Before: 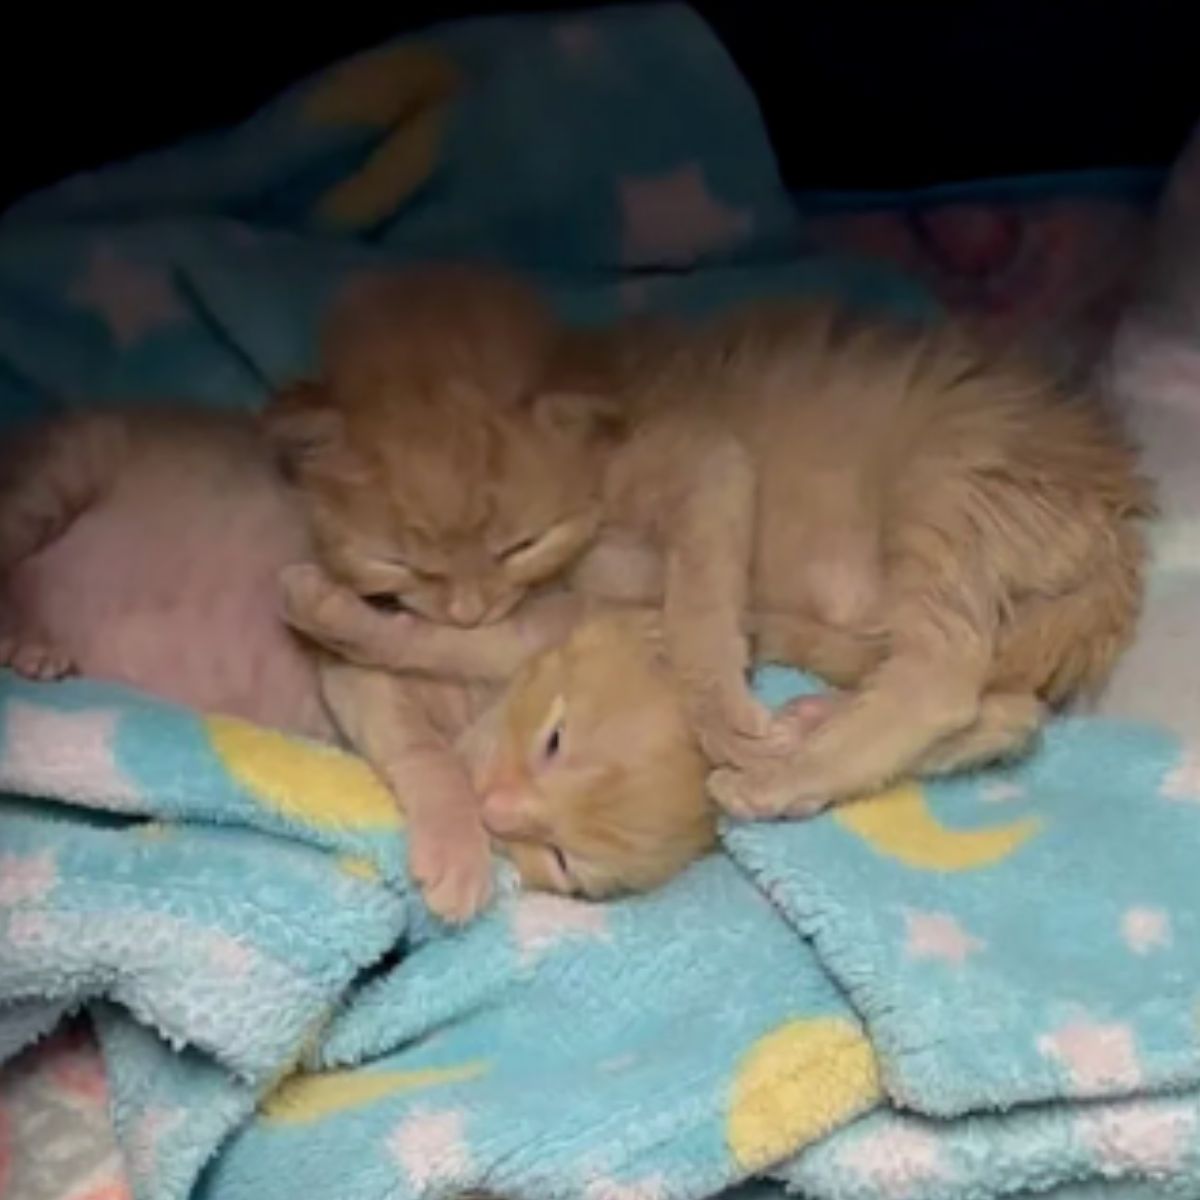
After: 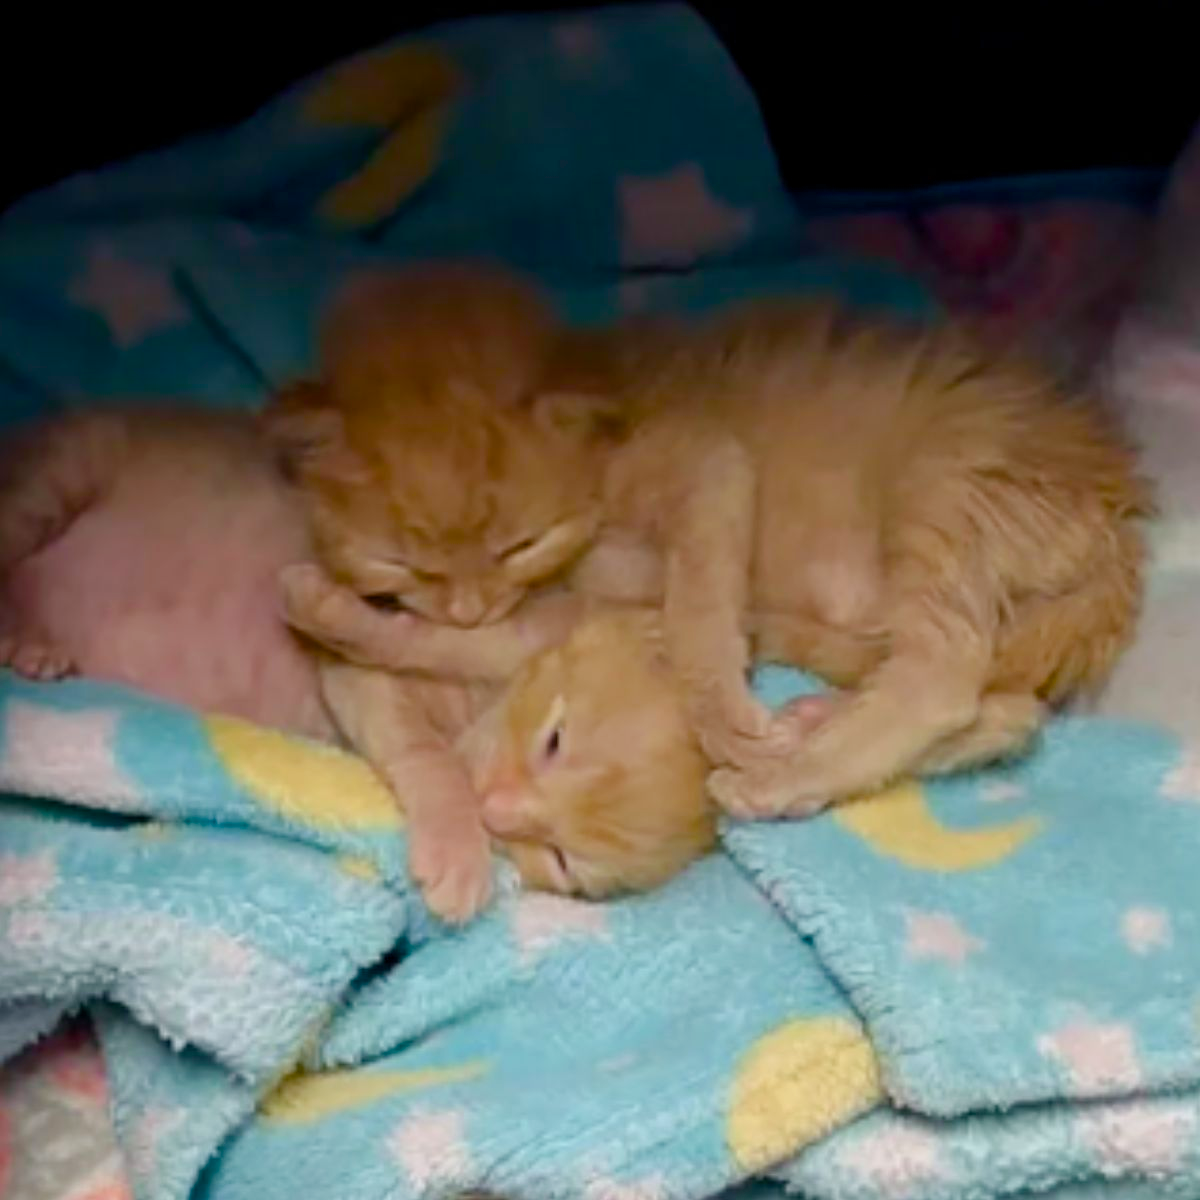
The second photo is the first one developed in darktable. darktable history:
color balance rgb: linear chroma grading › global chroma 15.564%, perceptual saturation grading › global saturation 0.742%, perceptual saturation grading › highlights -34.415%, perceptual saturation grading › mid-tones 15.026%, perceptual saturation grading › shadows 49.092%, global vibrance 20%
